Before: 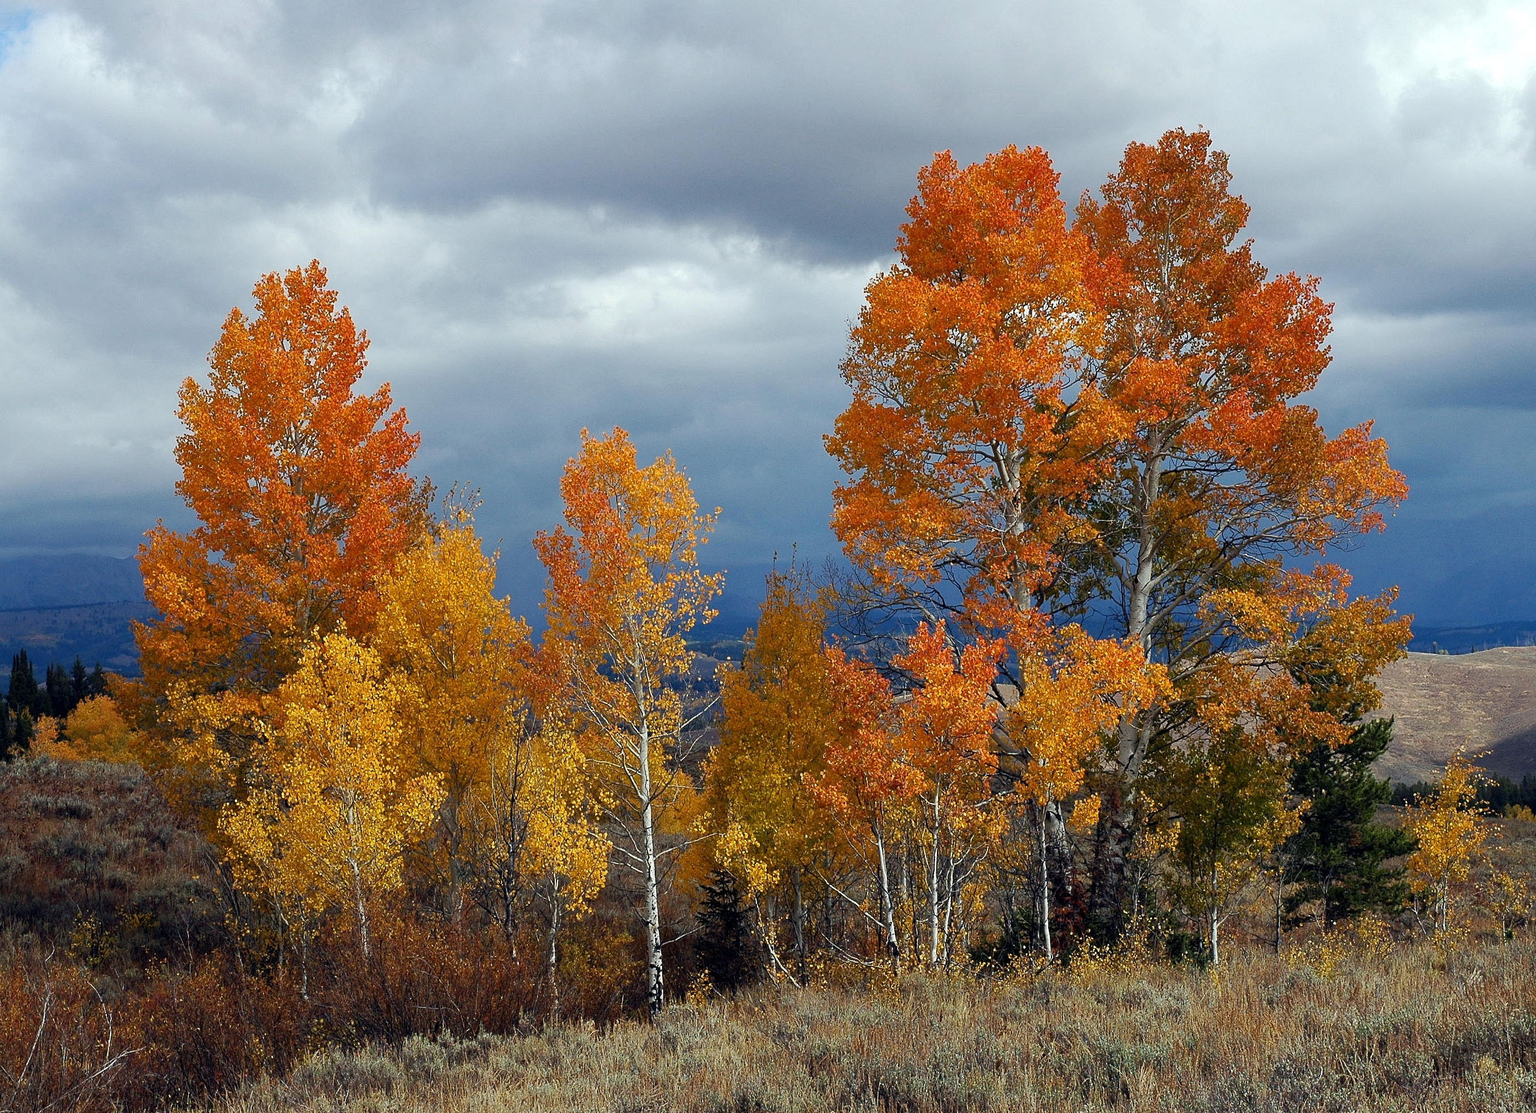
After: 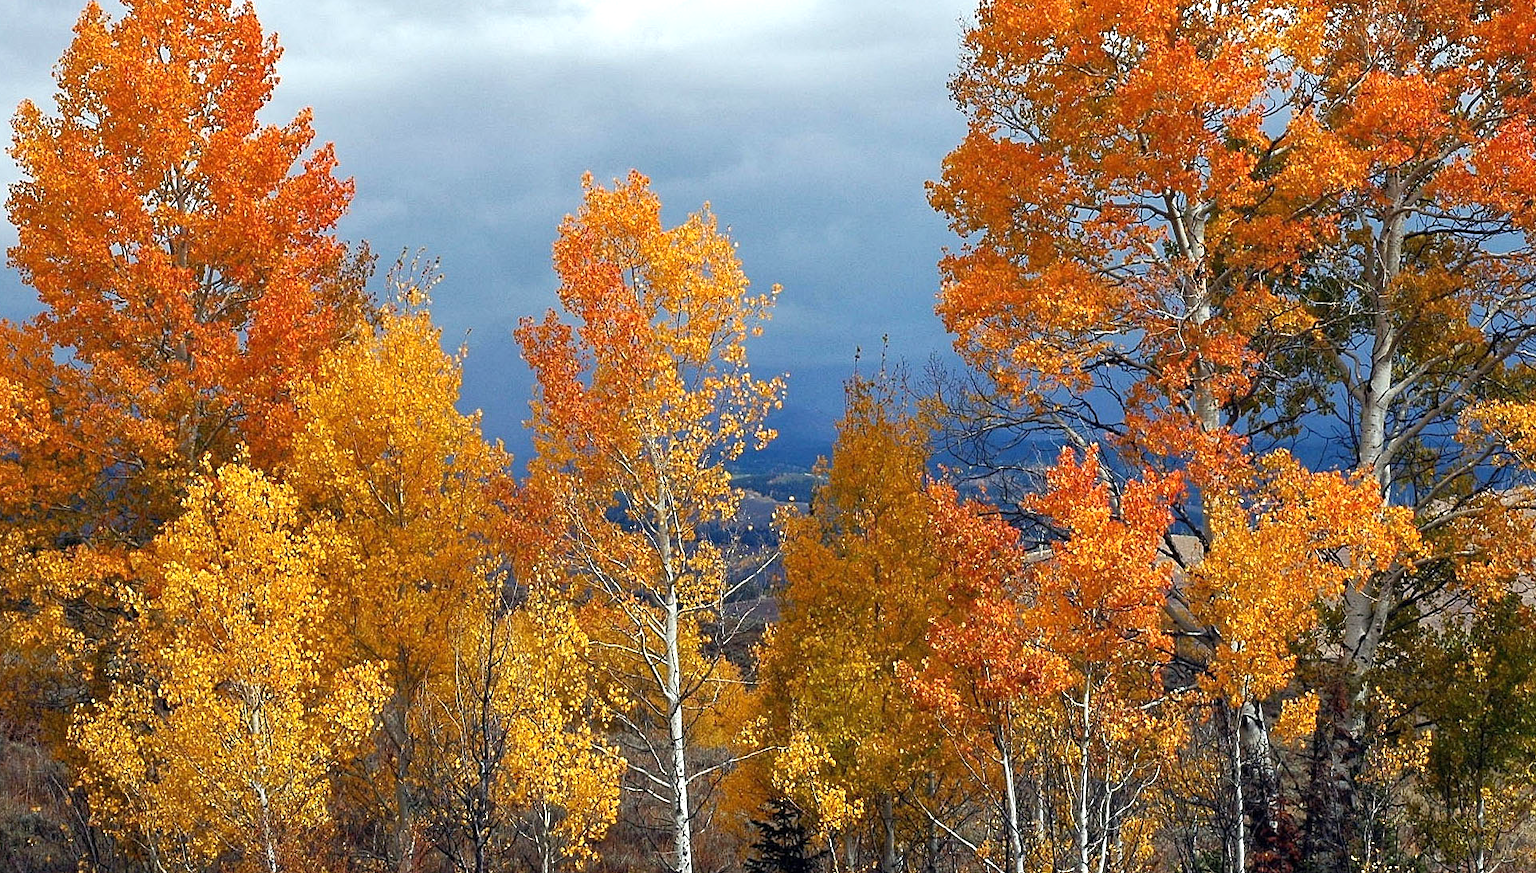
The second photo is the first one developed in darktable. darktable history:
crop: left 11.123%, top 27.61%, right 18.3%, bottom 17.034%
exposure: exposure 0.556 EV, compensate highlight preservation false
